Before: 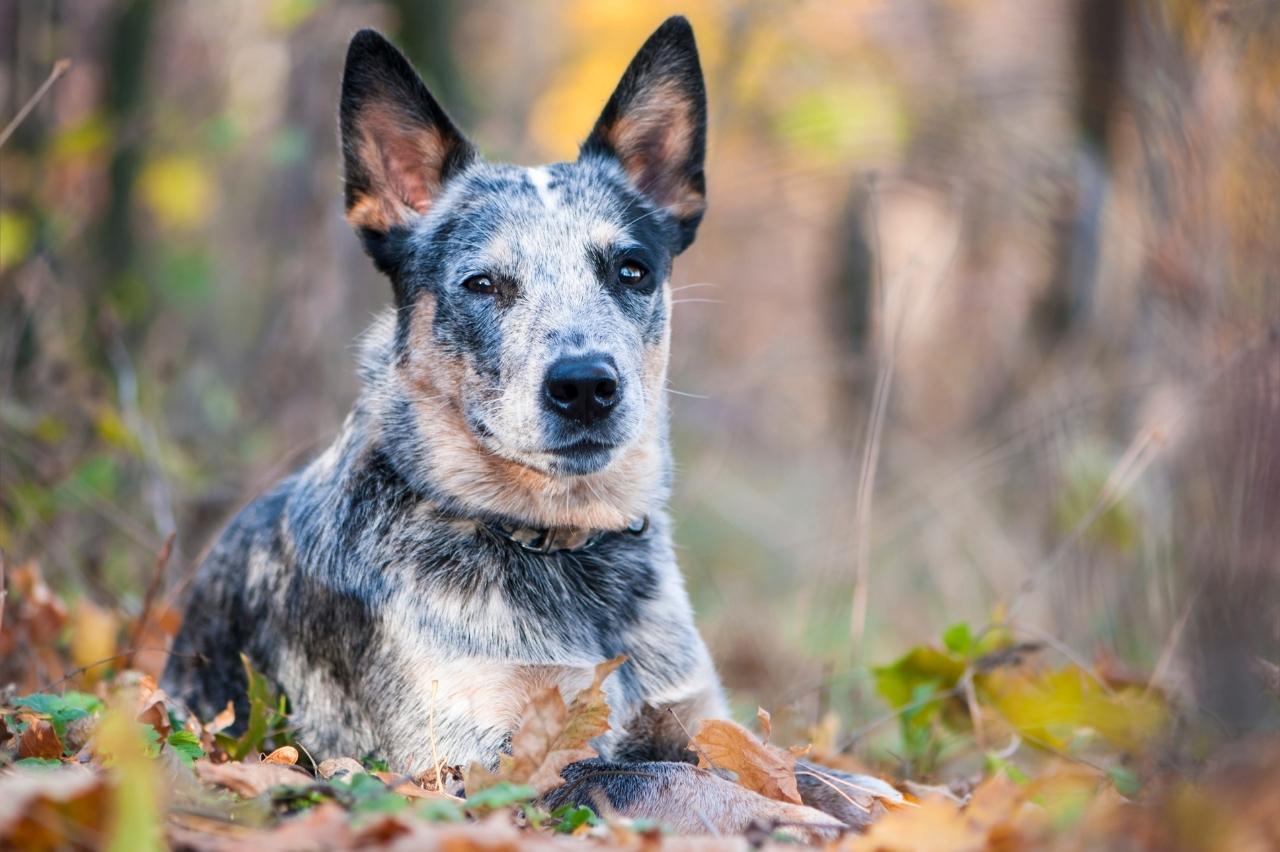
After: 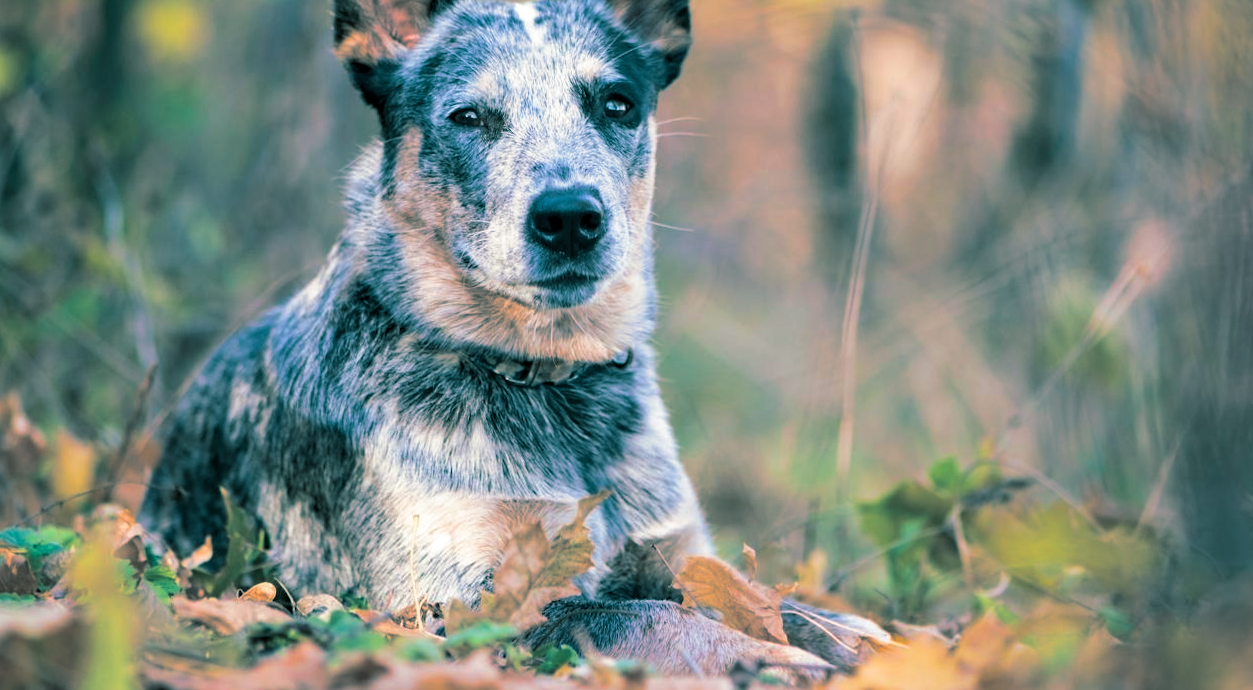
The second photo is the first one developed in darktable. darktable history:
split-toning: shadows › hue 186.43°, highlights › hue 49.29°, compress 30.29%
crop and rotate: top 18.507%
velvia: on, module defaults
haze removal: compatibility mode true, adaptive false
rotate and perspective: rotation 0.226°, lens shift (vertical) -0.042, crop left 0.023, crop right 0.982, crop top 0.006, crop bottom 0.994
